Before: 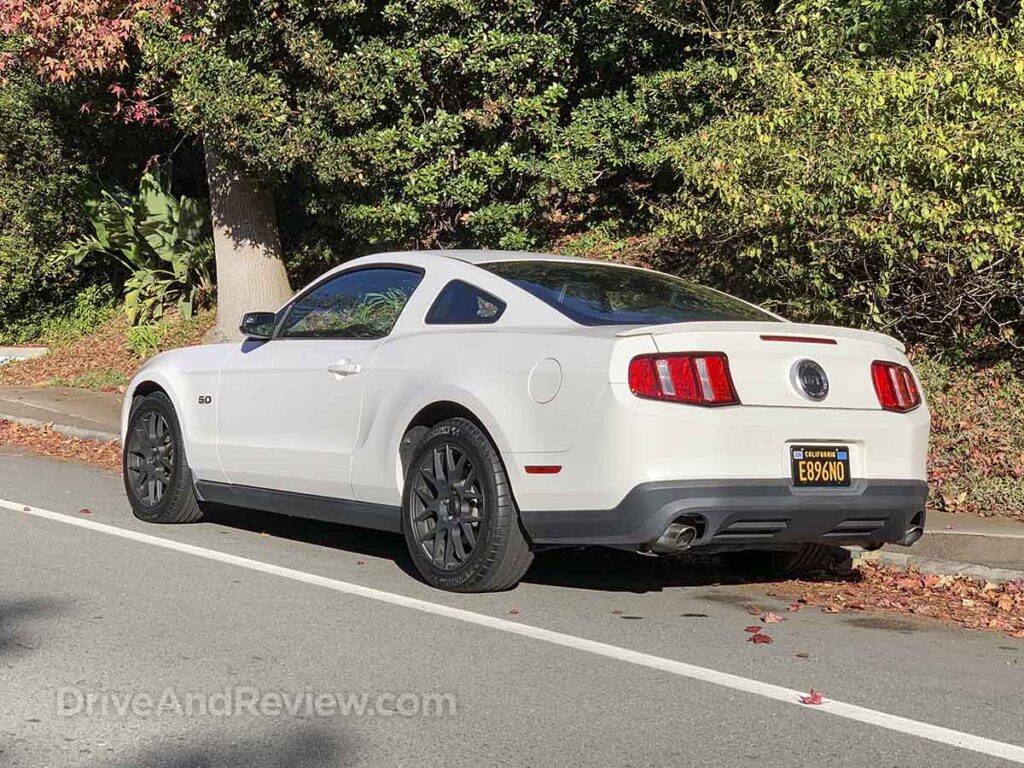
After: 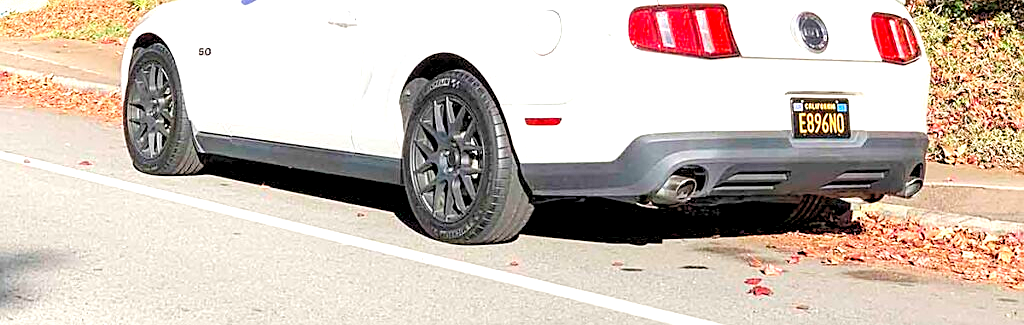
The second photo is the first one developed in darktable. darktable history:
levels: black 8.55%, levels [0.044, 0.416, 0.908]
sharpen: on, module defaults
crop: top 45.404%, bottom 12.168%
exposure: exposure 0.662 EV, compensate highlight preservation false
